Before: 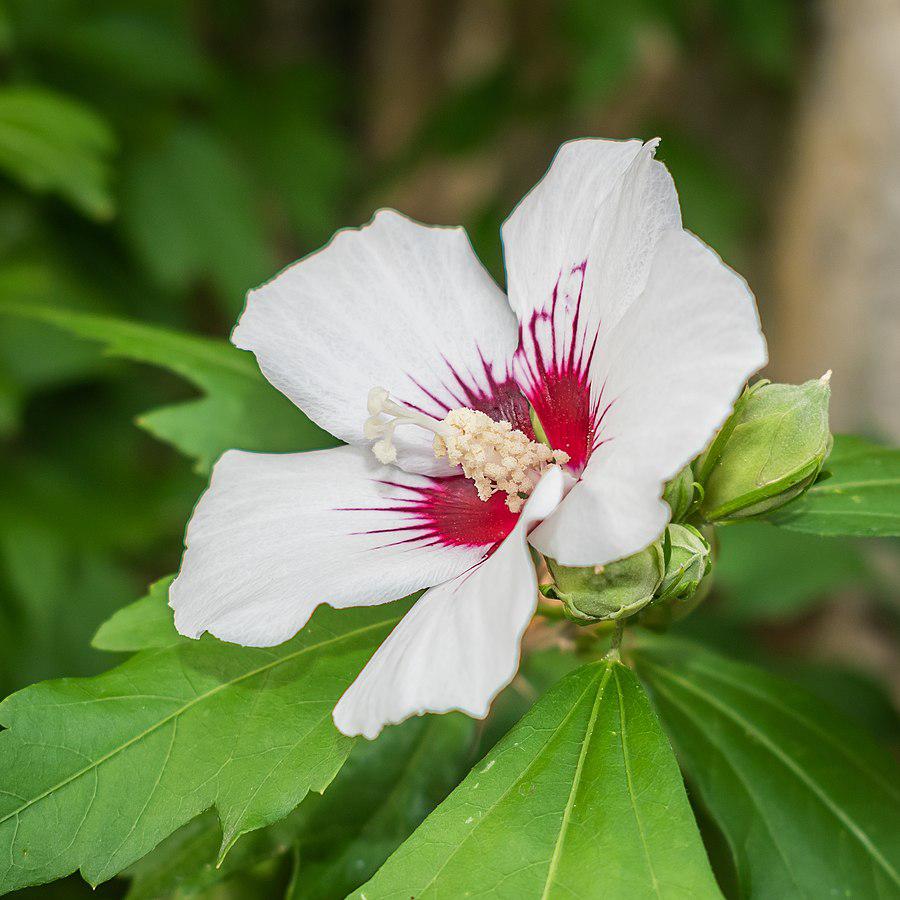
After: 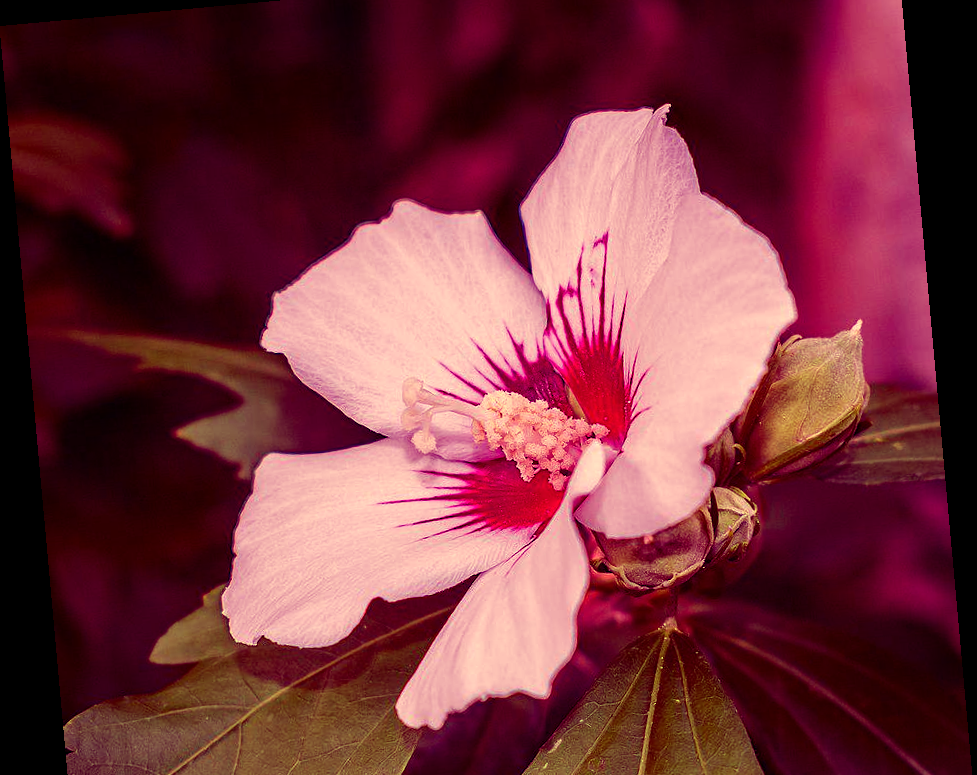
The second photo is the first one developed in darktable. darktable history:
rotate and perspective: rotation -5.2°, automatic cropping off
crop and rotate: top 5.667%, bottom 14.937%
white balance: red 1.138, green 0.996, blue 0.812
color balance: mode lift, gamma, gain (sRGB), lift [1, 1, 0.101, 1]
